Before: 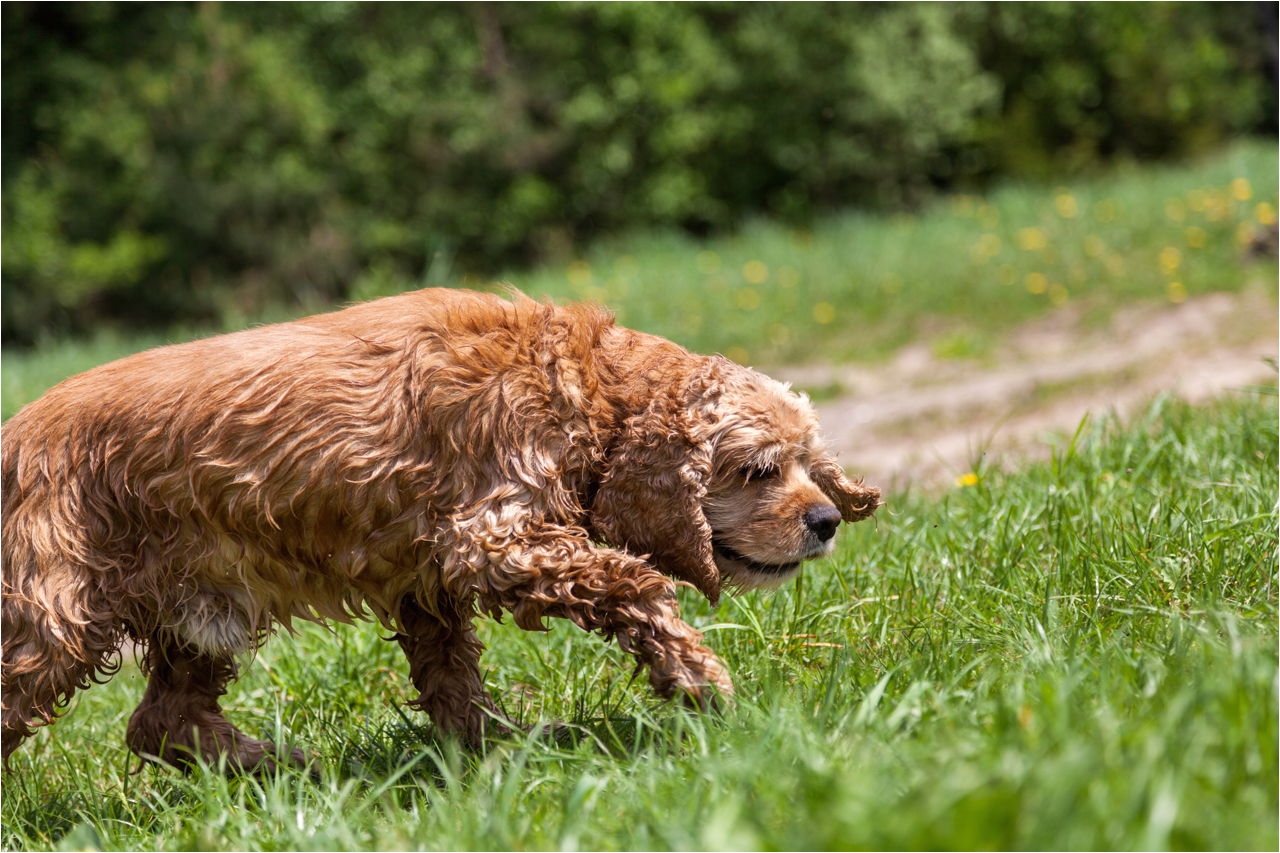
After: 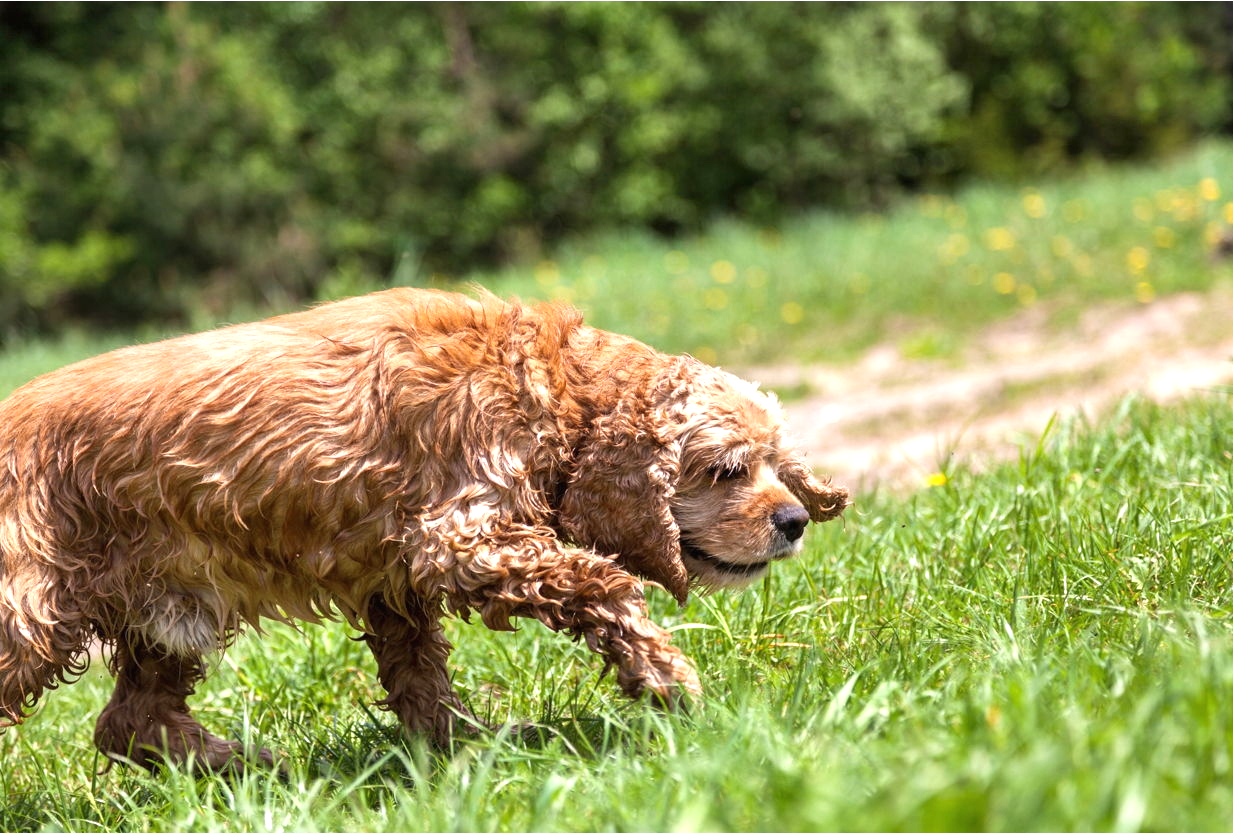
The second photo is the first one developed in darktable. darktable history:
crop and rotate: left 2.536%, right 1.107%, bottom 2.246%
exposure: black level correction 0, exposure 0.7 EV, compensate exposure bias true, compensate highlight preservation false
